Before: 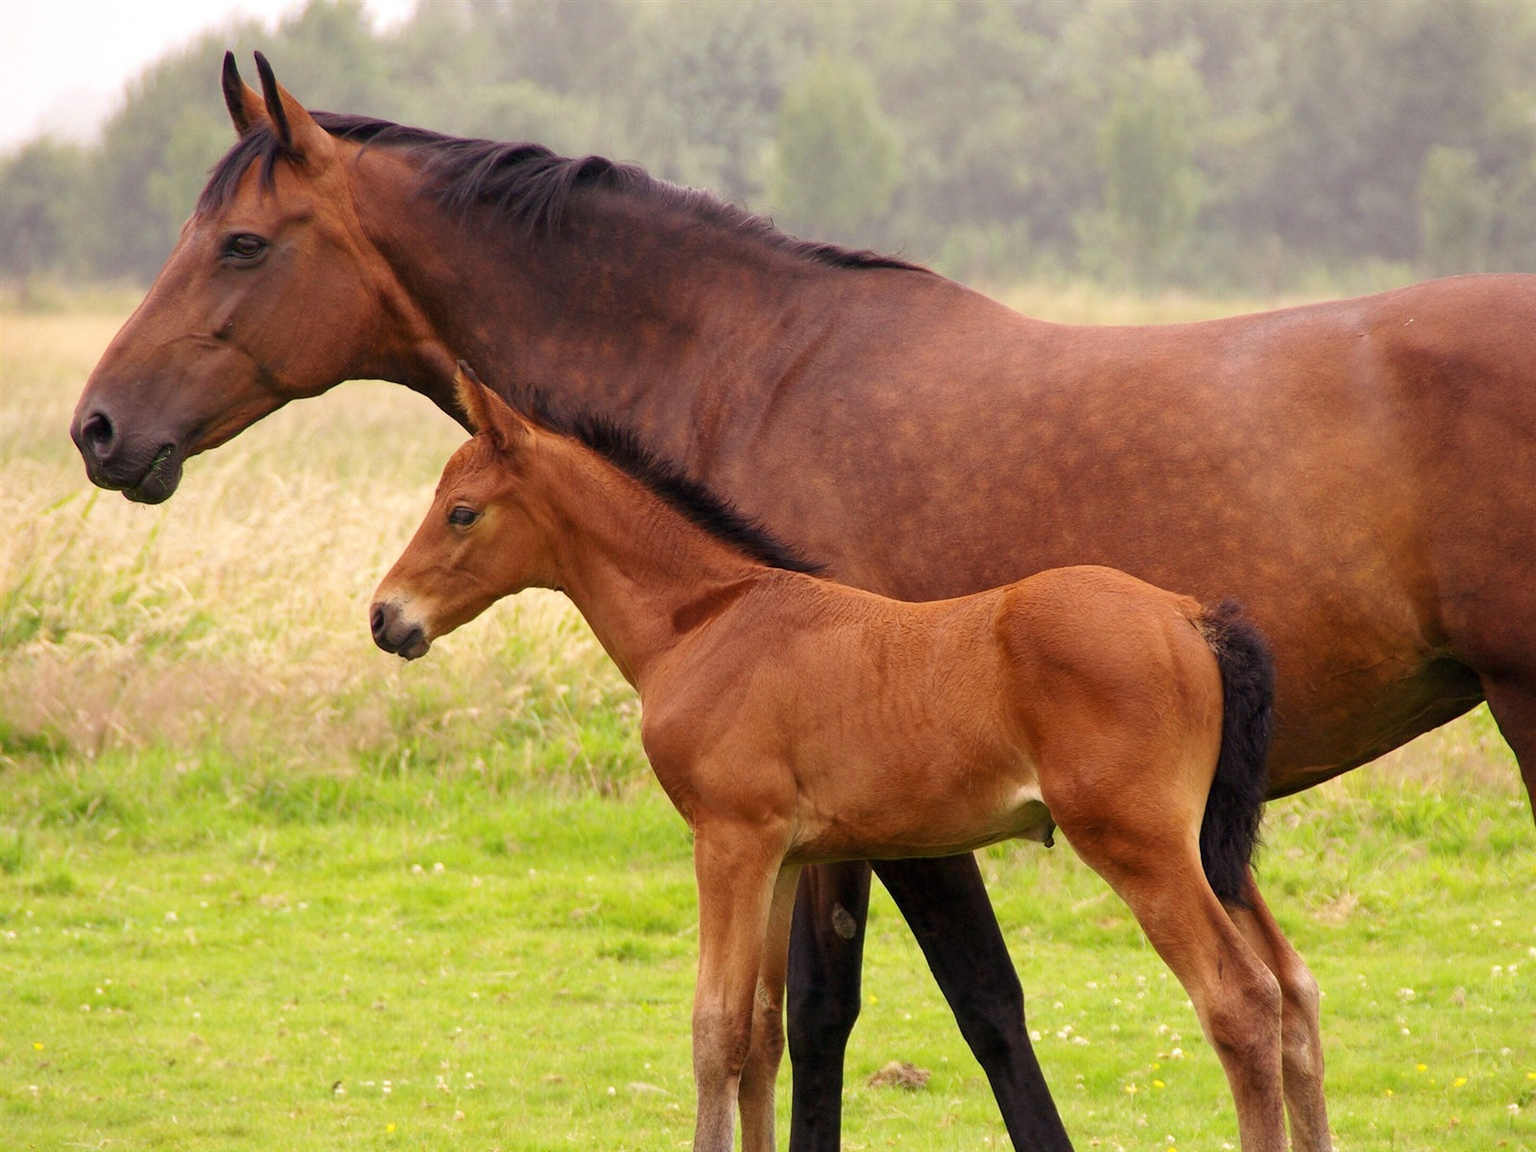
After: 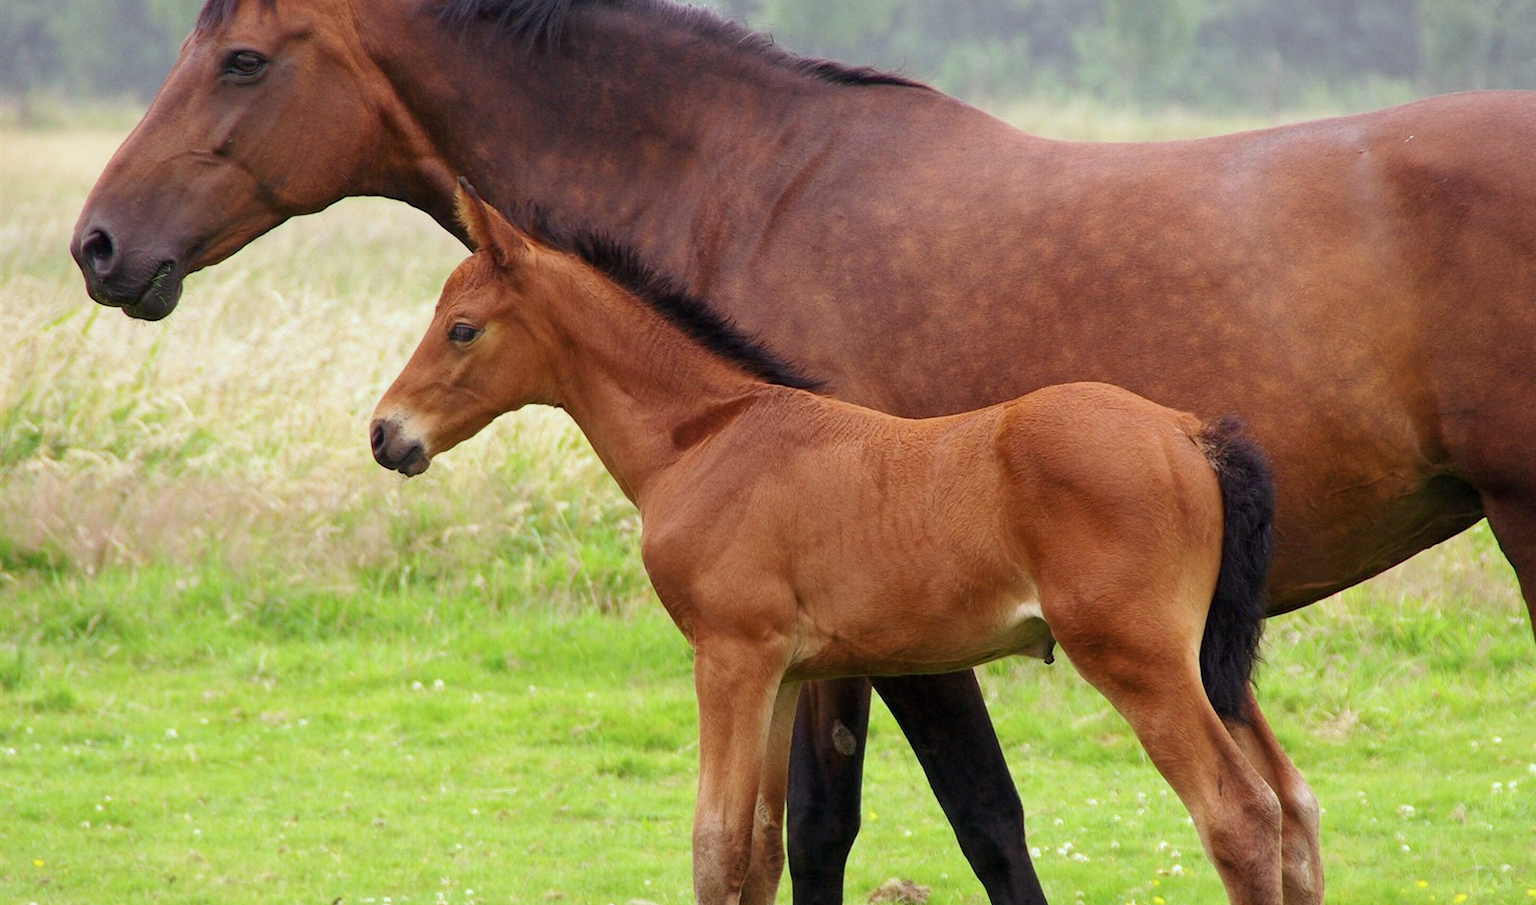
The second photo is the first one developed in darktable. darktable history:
crop and rotate: top 15.971%, bottom 5.376%
color calibration: illuminant F (fluorescent), F source F9 (Cool White Deluxe 4150 K) – high CRI, x 0.374, y 0.373, temperature 4153.26 K
